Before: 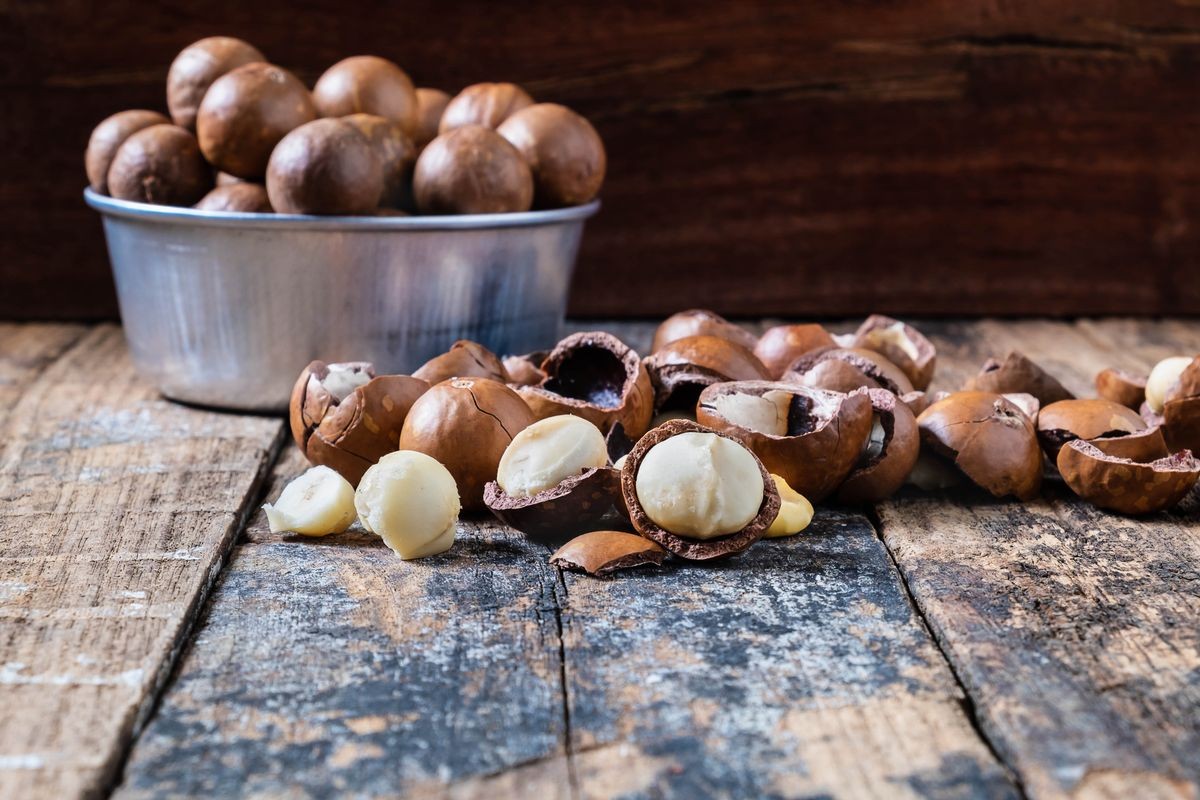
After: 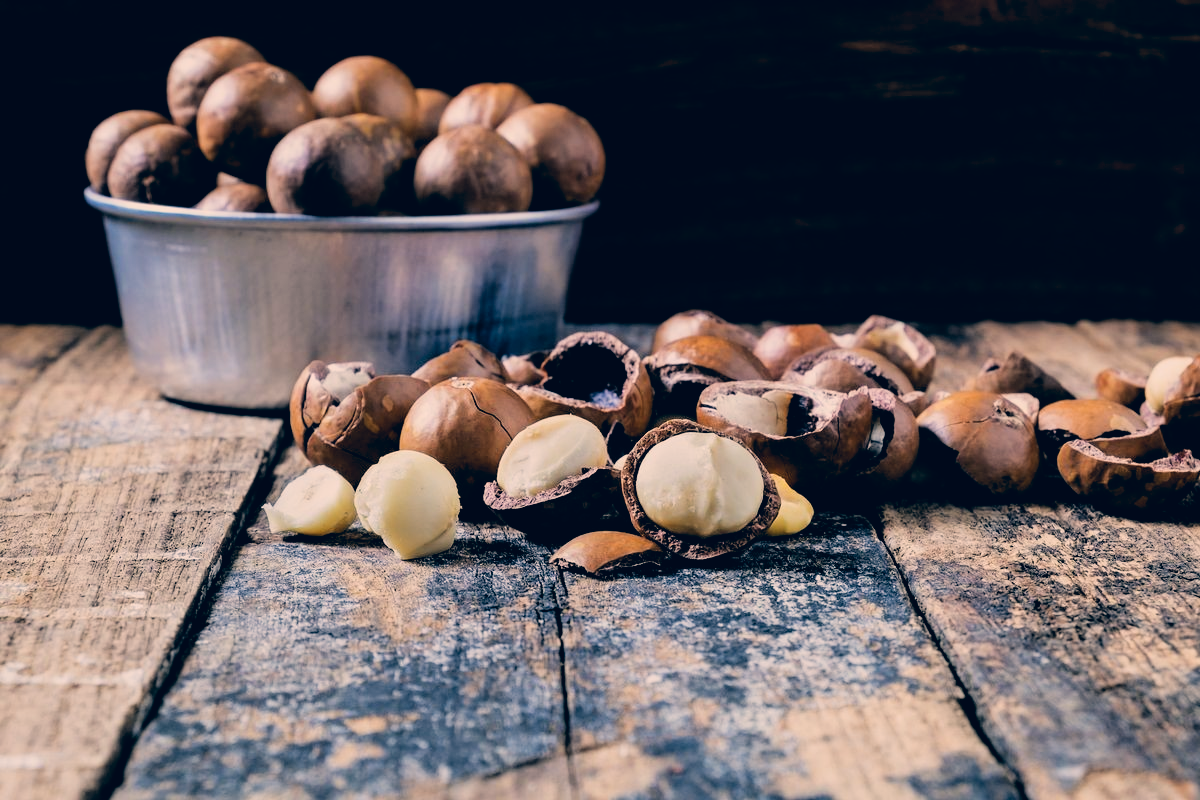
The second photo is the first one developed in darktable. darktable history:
color correction: highlights a* 10.32, highlights b* 14.66, shadows a* -9.59, shadows b* -15.02
filmic rgb: black relative exposure -5 EV, white relative exposure 3.5 EV, hardness 3.19, contrast 1.2, highlights saturation mix -50%
